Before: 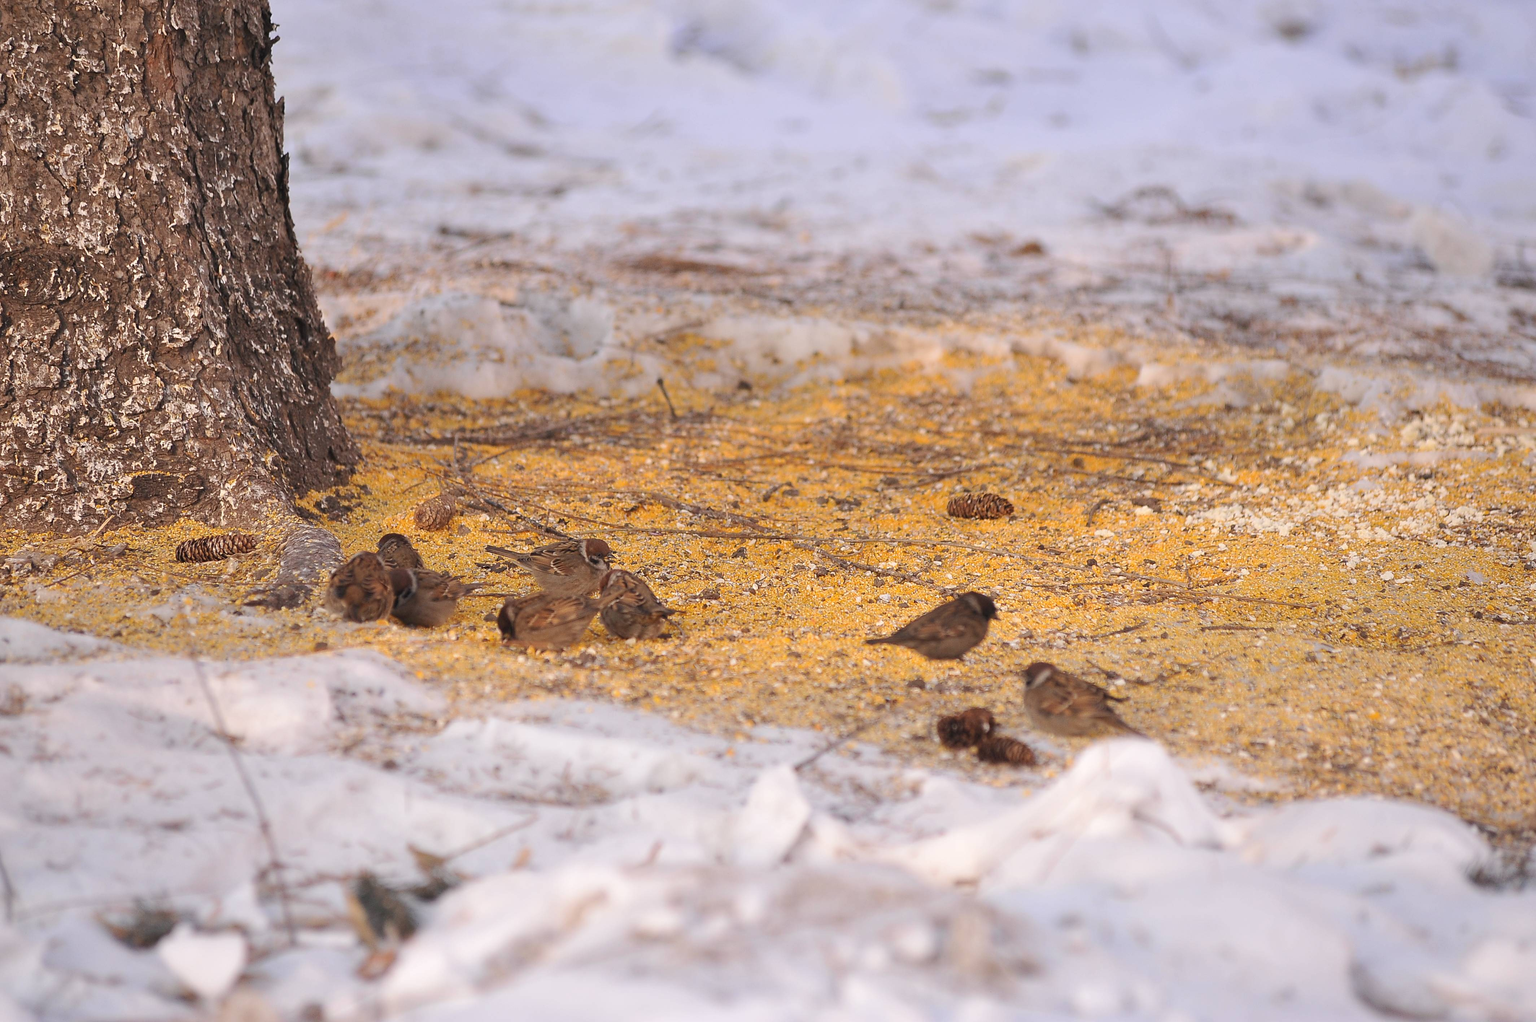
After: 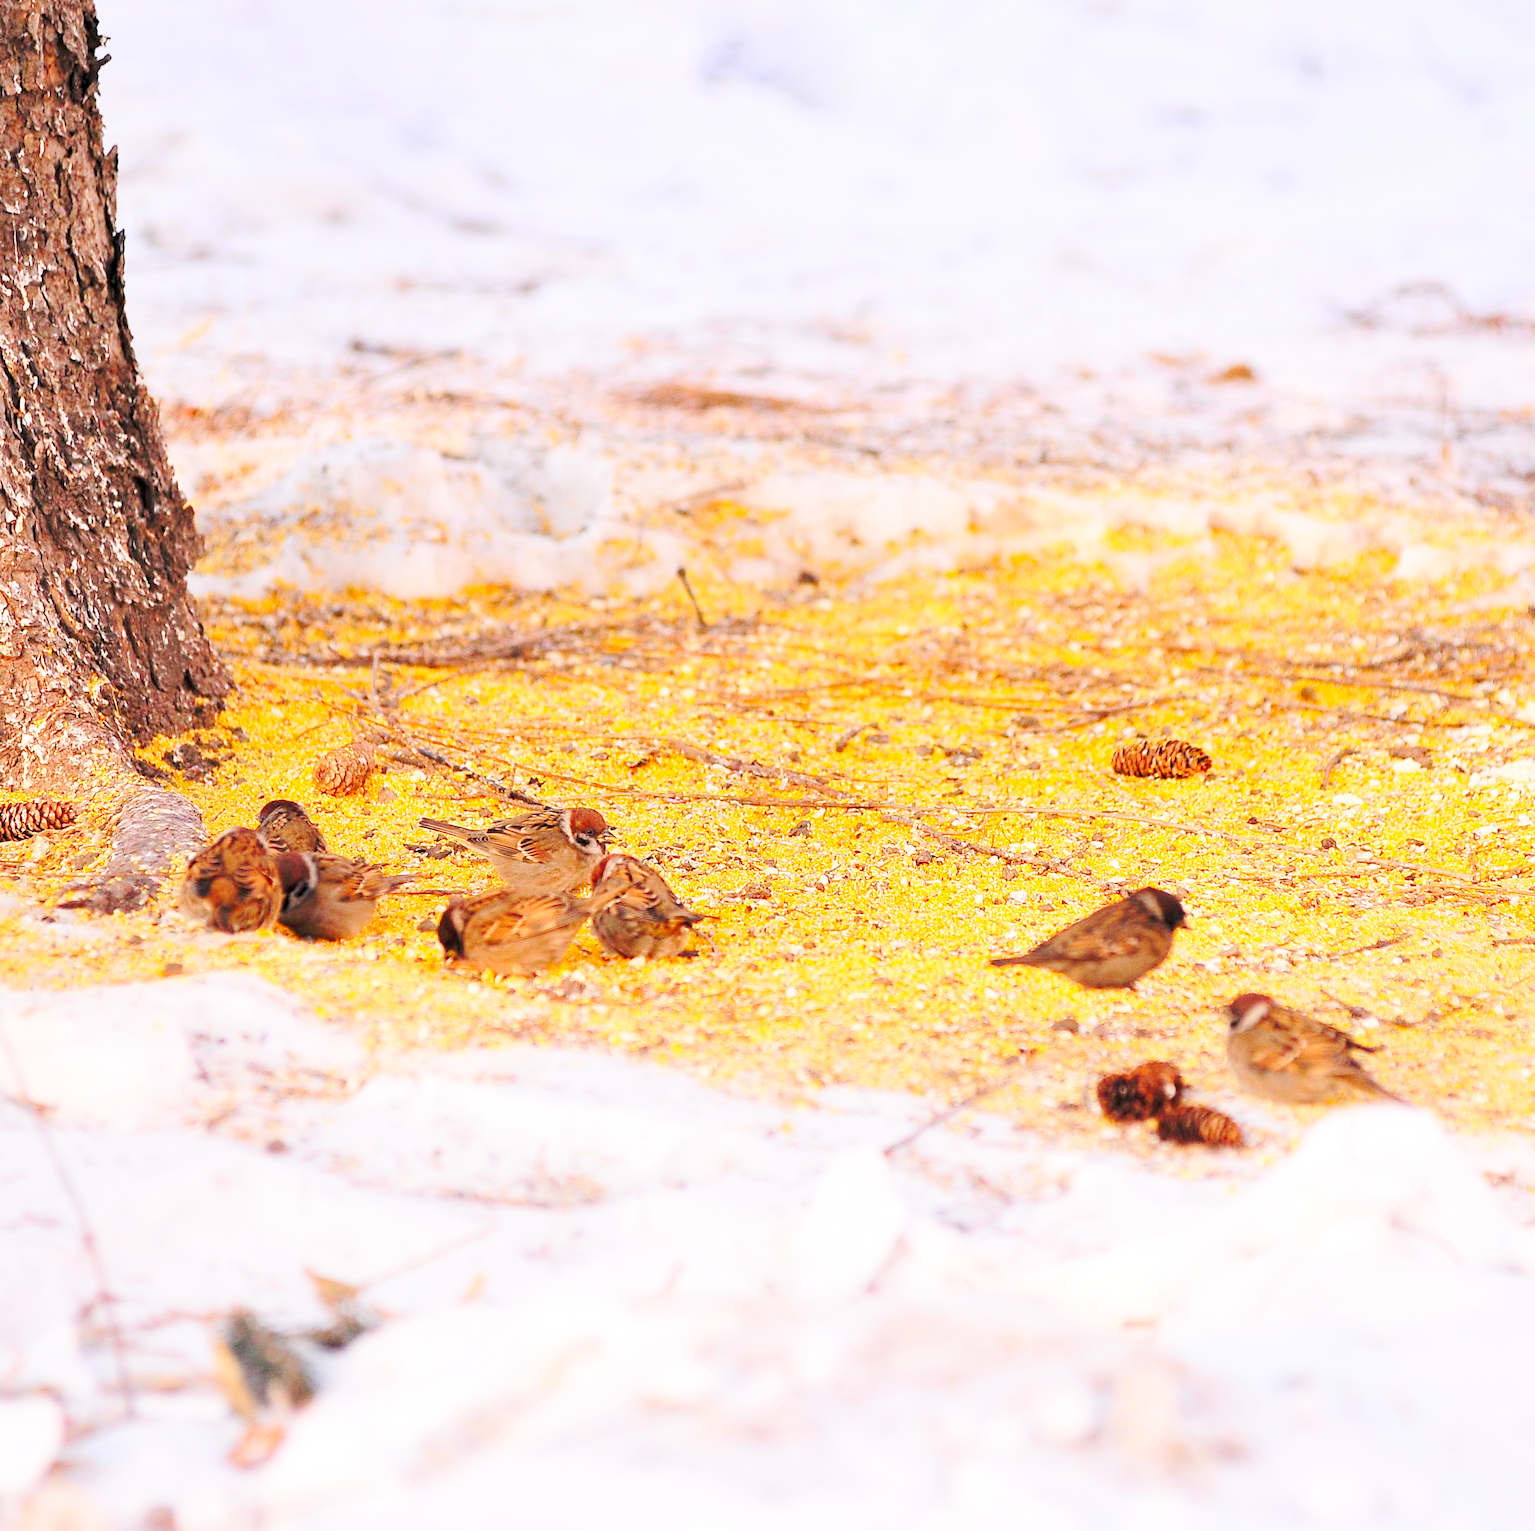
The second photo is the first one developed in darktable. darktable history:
exposure: black level correction 0.009, exposure 0.113 EV, compensate exposure bias true, compensate highlight preservation false
crop and rotate: left 13.415%, right 19.873%
contrast brightness saturation: contrast 0.065, brightness 0.175, saturation 0.398
base curve: curves: ch0 [(0, 0) (0.032, 0.037) (0.105, 0.228) (0.435, 0.76) (0.856, 0.983) (1, 1)], preserve colors none
